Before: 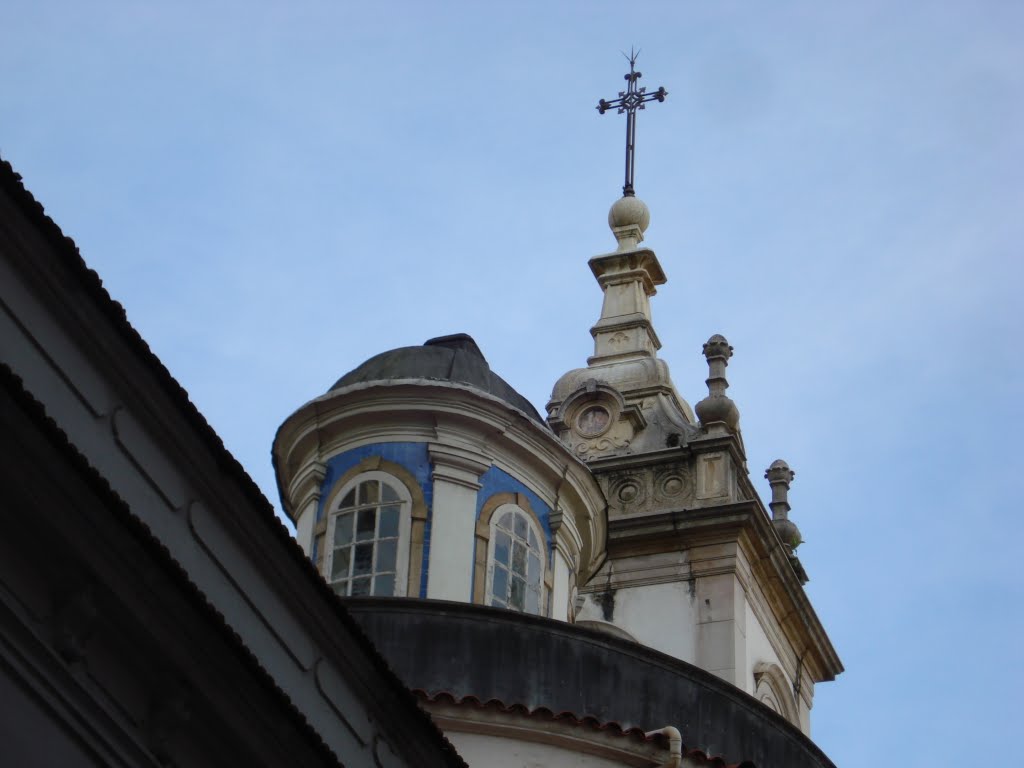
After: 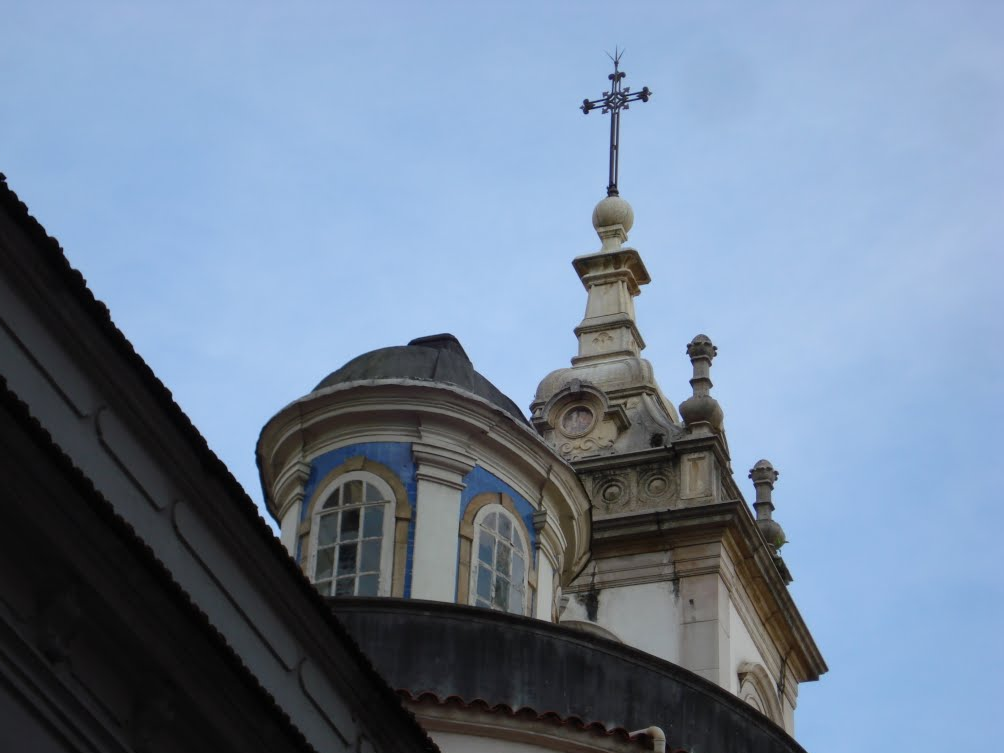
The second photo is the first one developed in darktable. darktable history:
crop: left 1.648%, right 0.282%, bottom 1.951%
